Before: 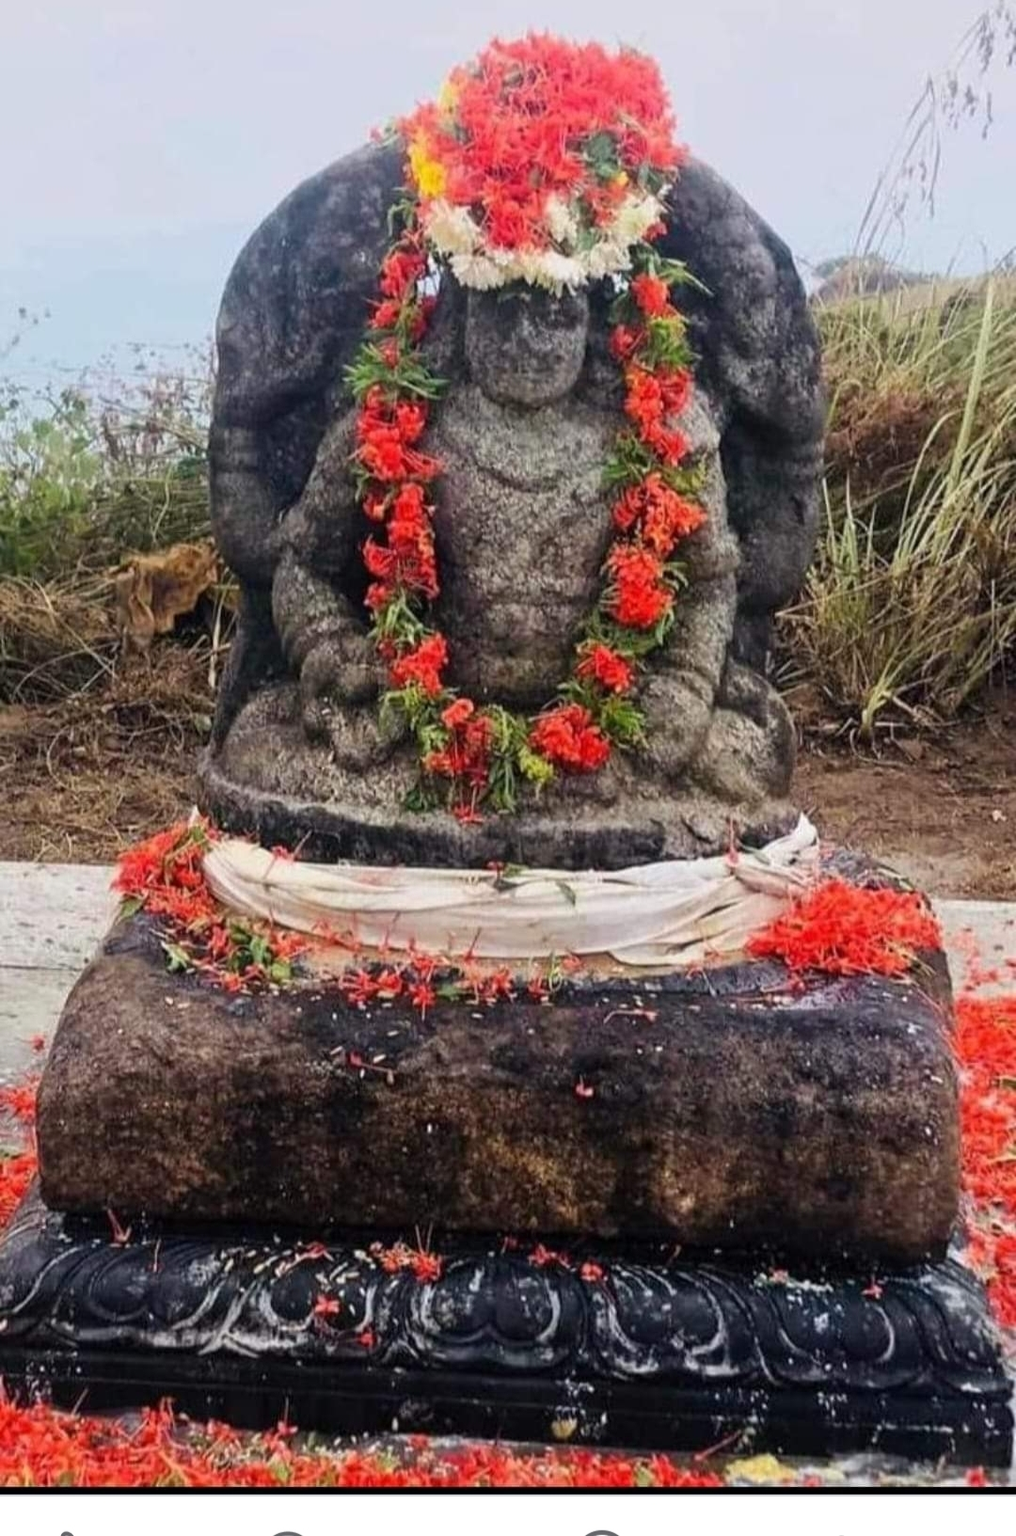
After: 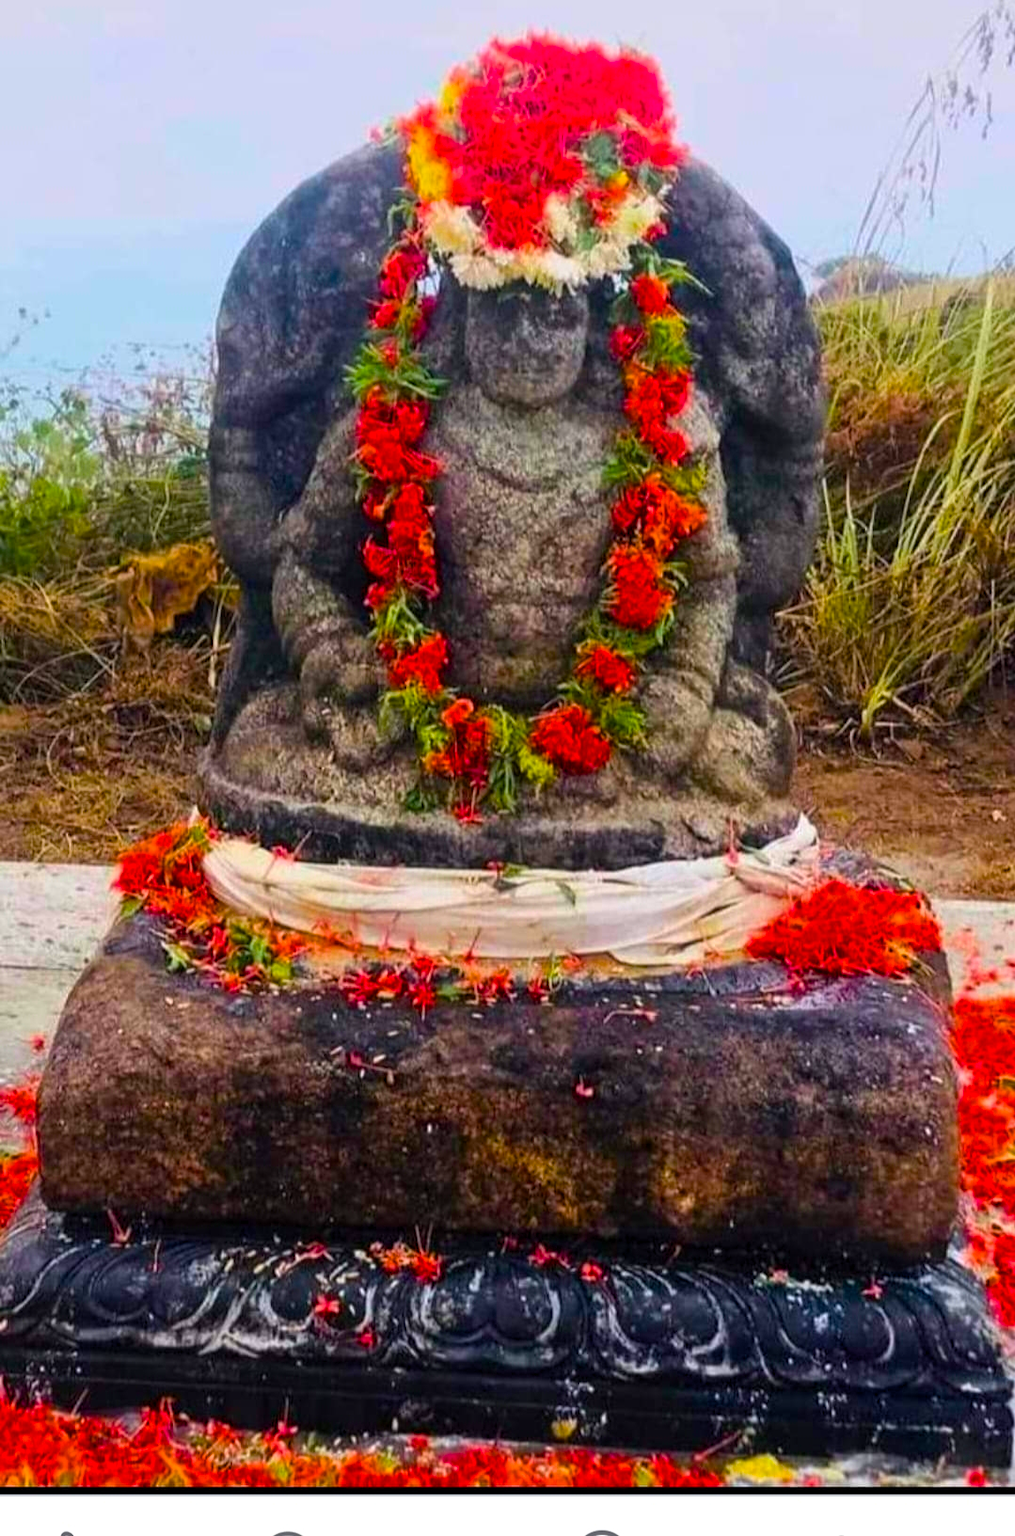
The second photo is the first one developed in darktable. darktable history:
color balance rgb: perceptual saturation grading › global saturation 66.059%, perceptual saturation grading › highlights 50.02%, perceptual saturation grading › shadows 29.338%
